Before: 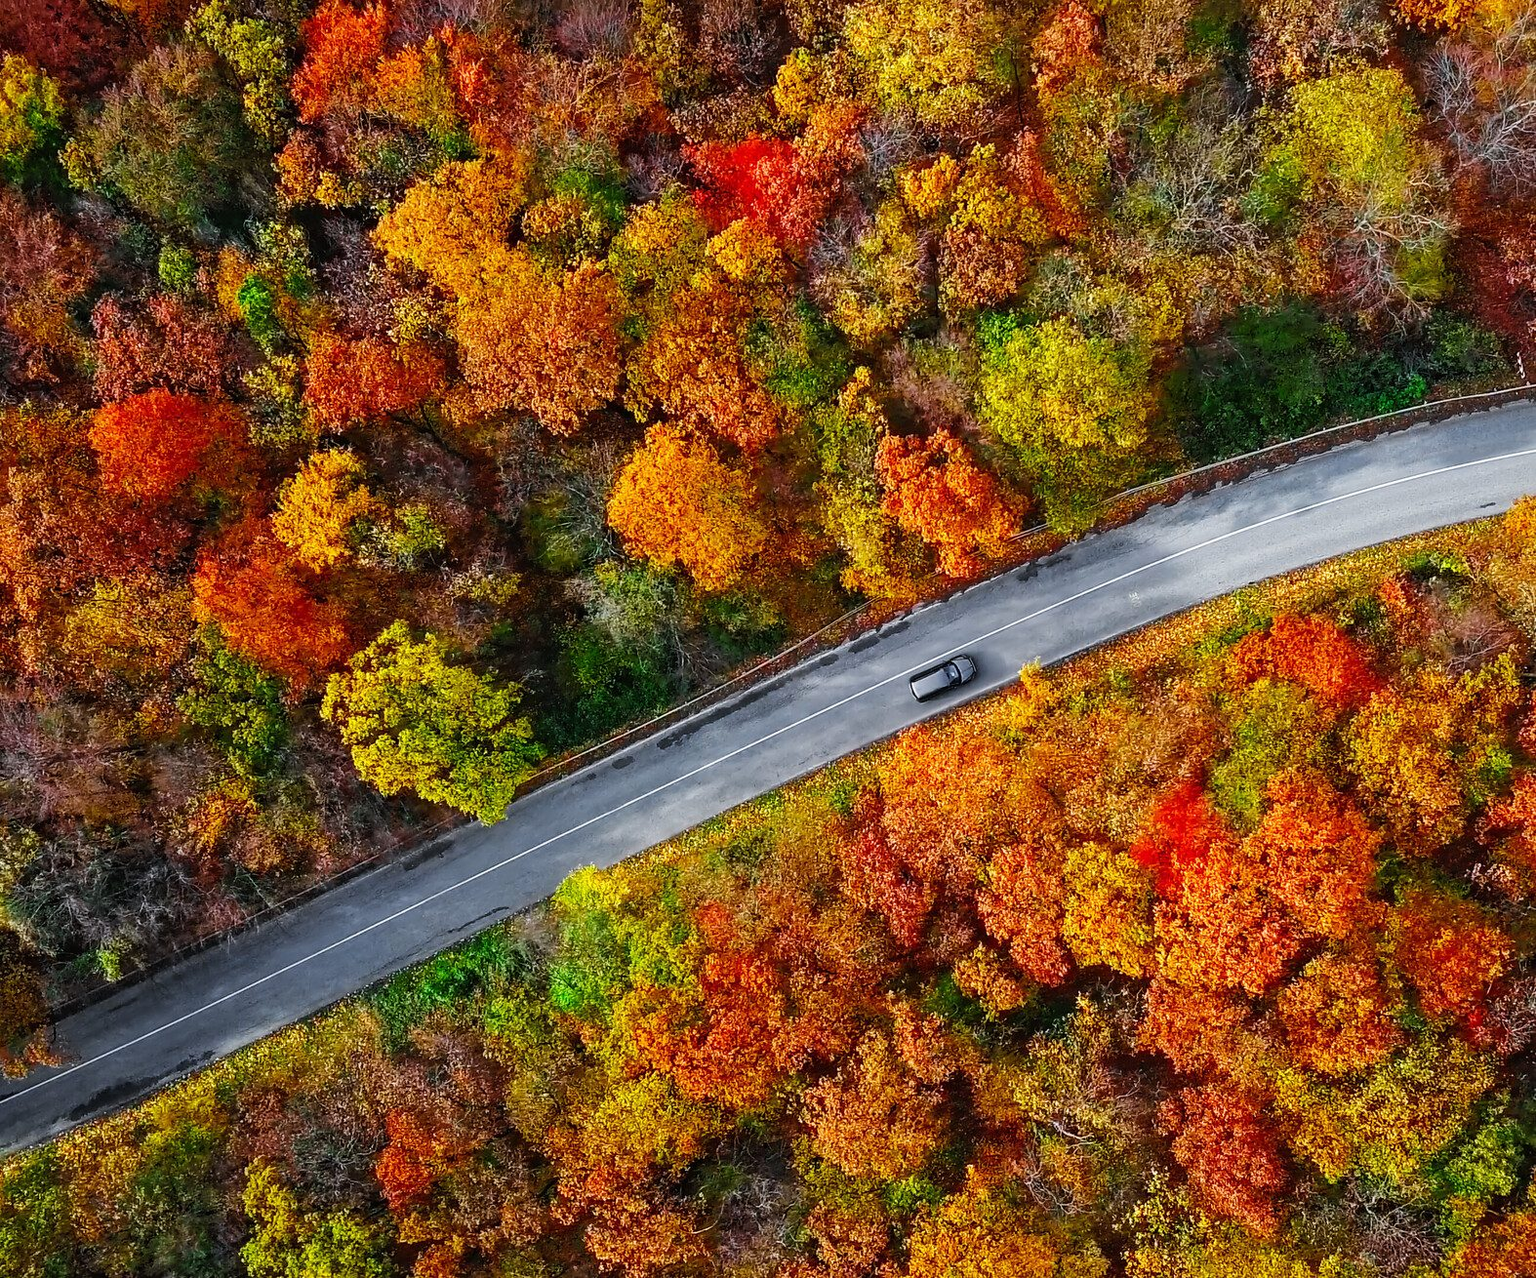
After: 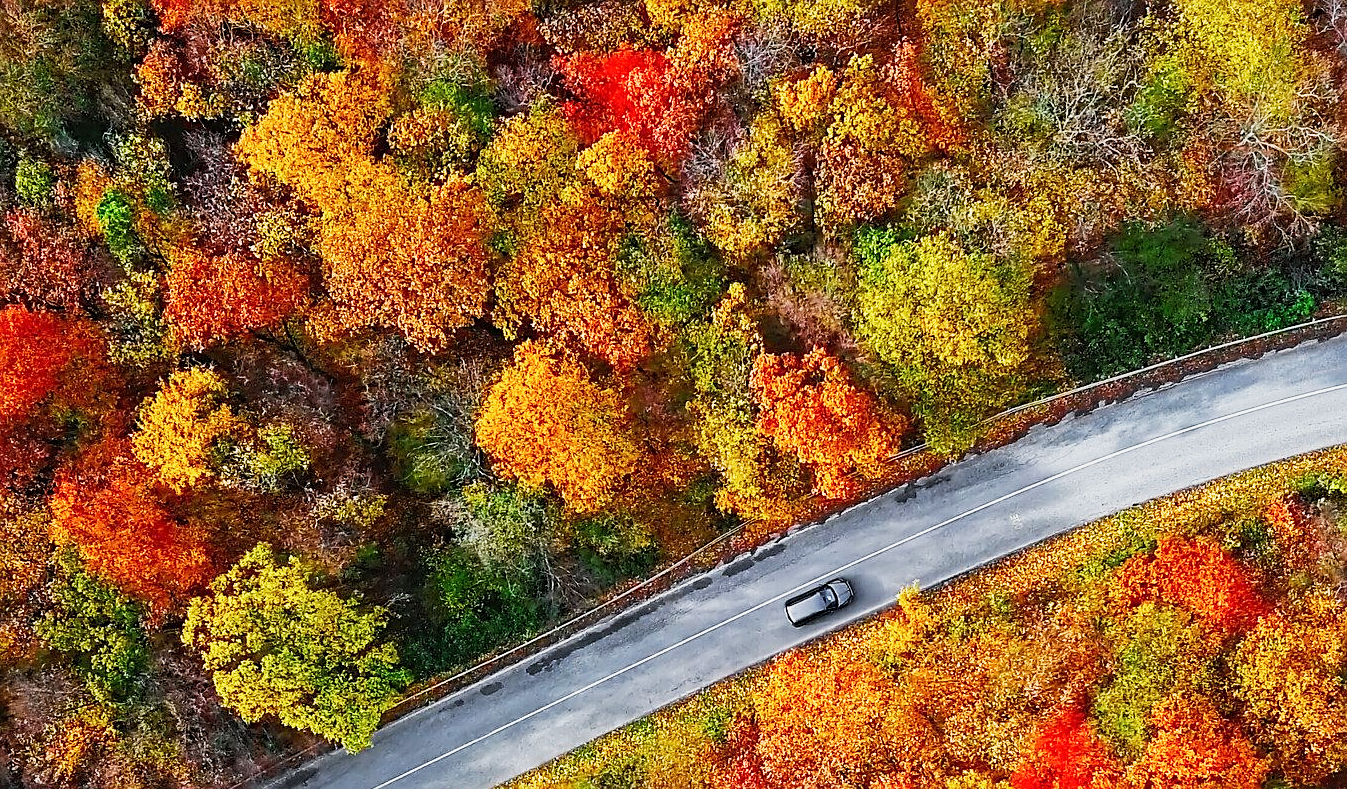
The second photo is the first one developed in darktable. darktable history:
base curve: curves: ch0 [(0, 0) (0.088, 0.125) (0.176, 0.251) (0.354, 0.501) (0.613, 0.749) (1, 0.877)], preserve colors none
crop and rotate: left 9.368%, top 7.237%, right 4.991%, bottom 32.492%
sharpen: on, module defaults
